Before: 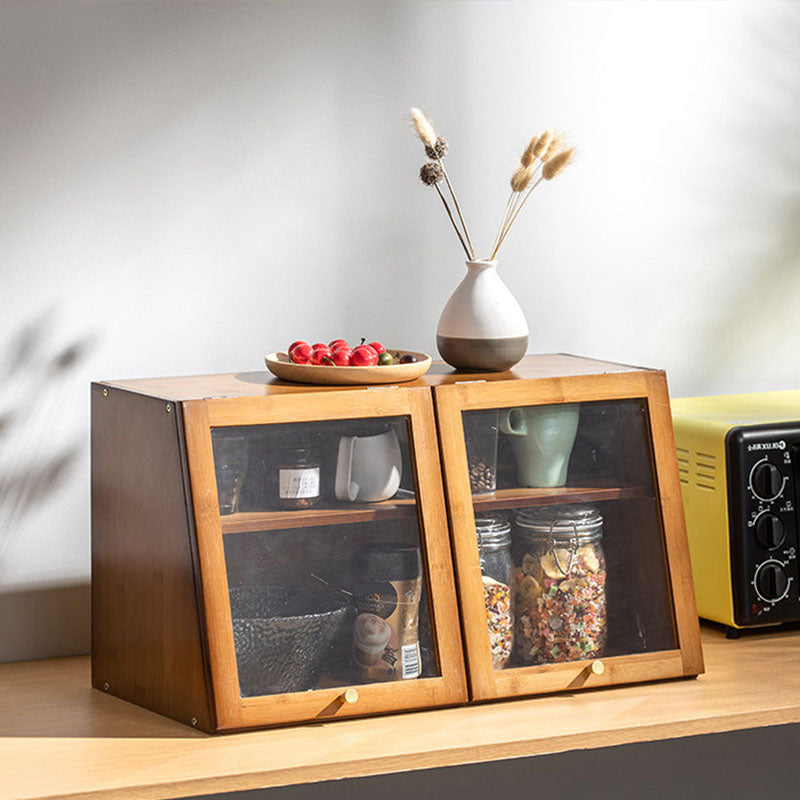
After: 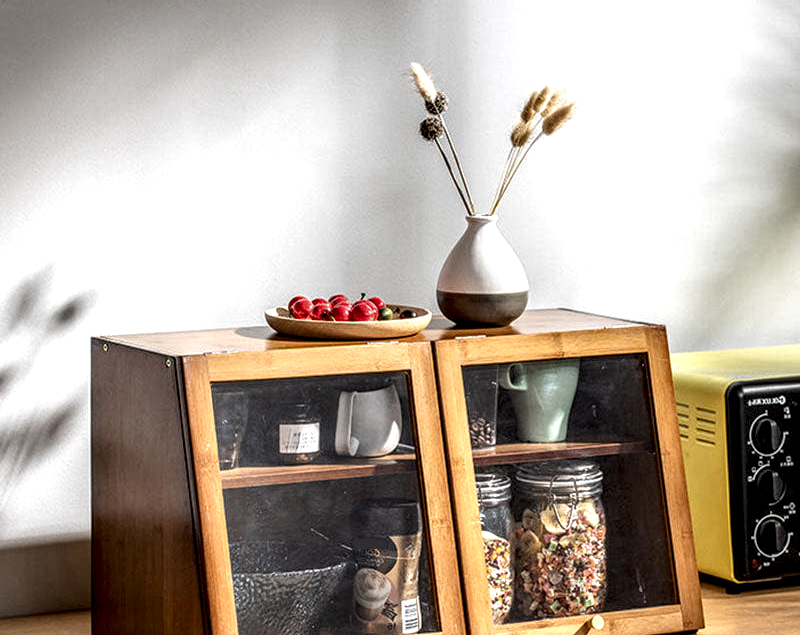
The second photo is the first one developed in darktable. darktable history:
crop and rotate: top 5.658%, bottom 14.867%
local contrast: detail 202%
